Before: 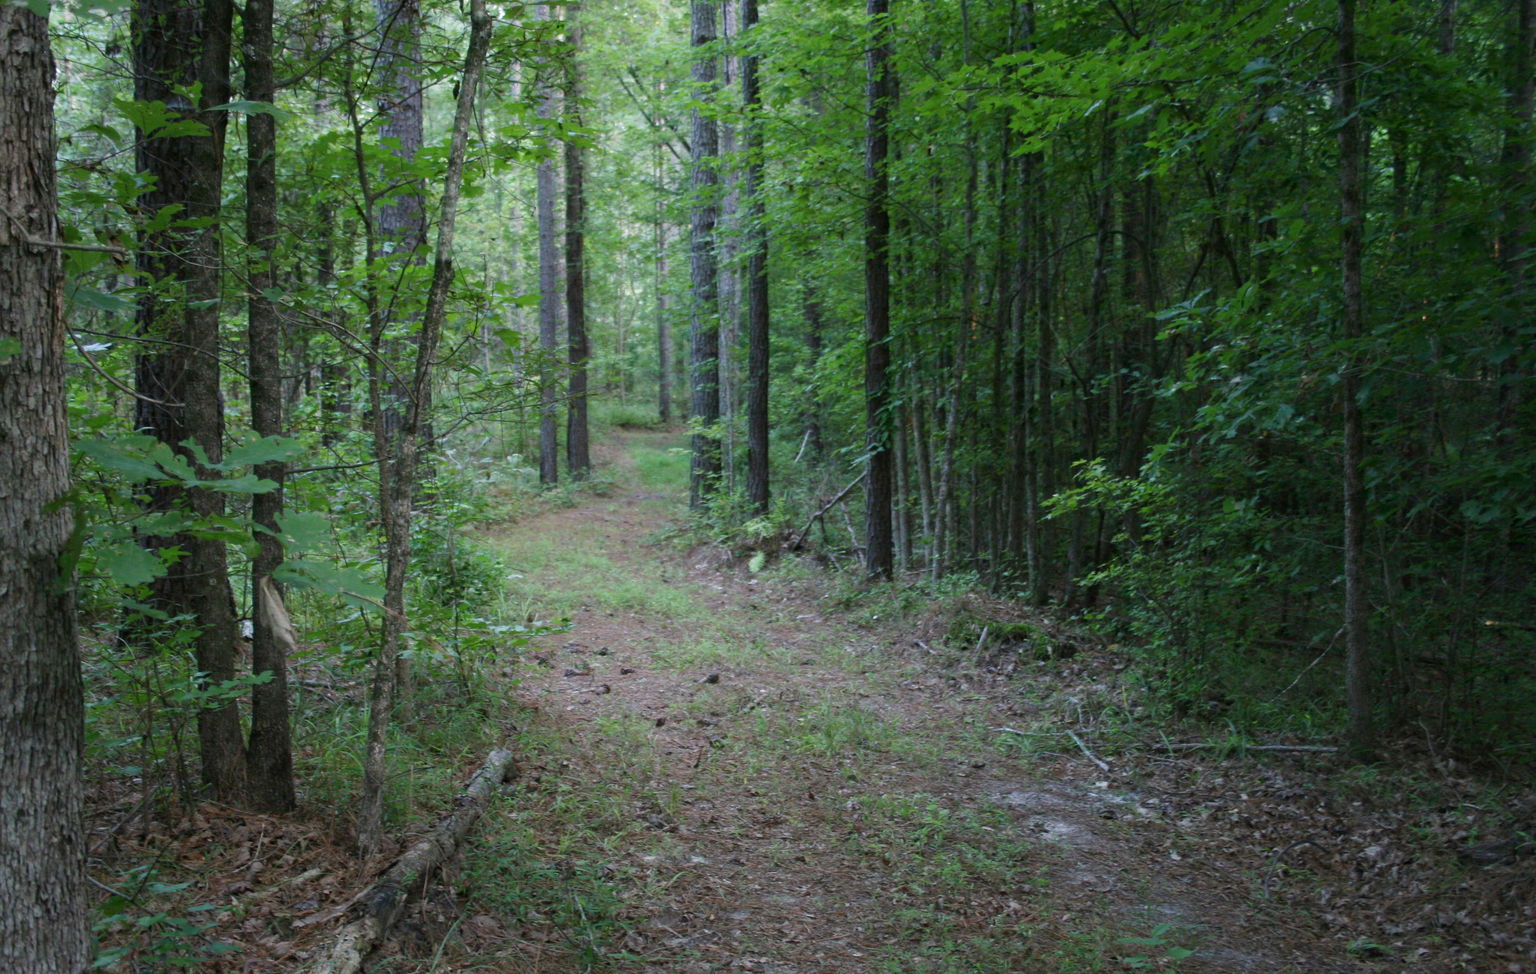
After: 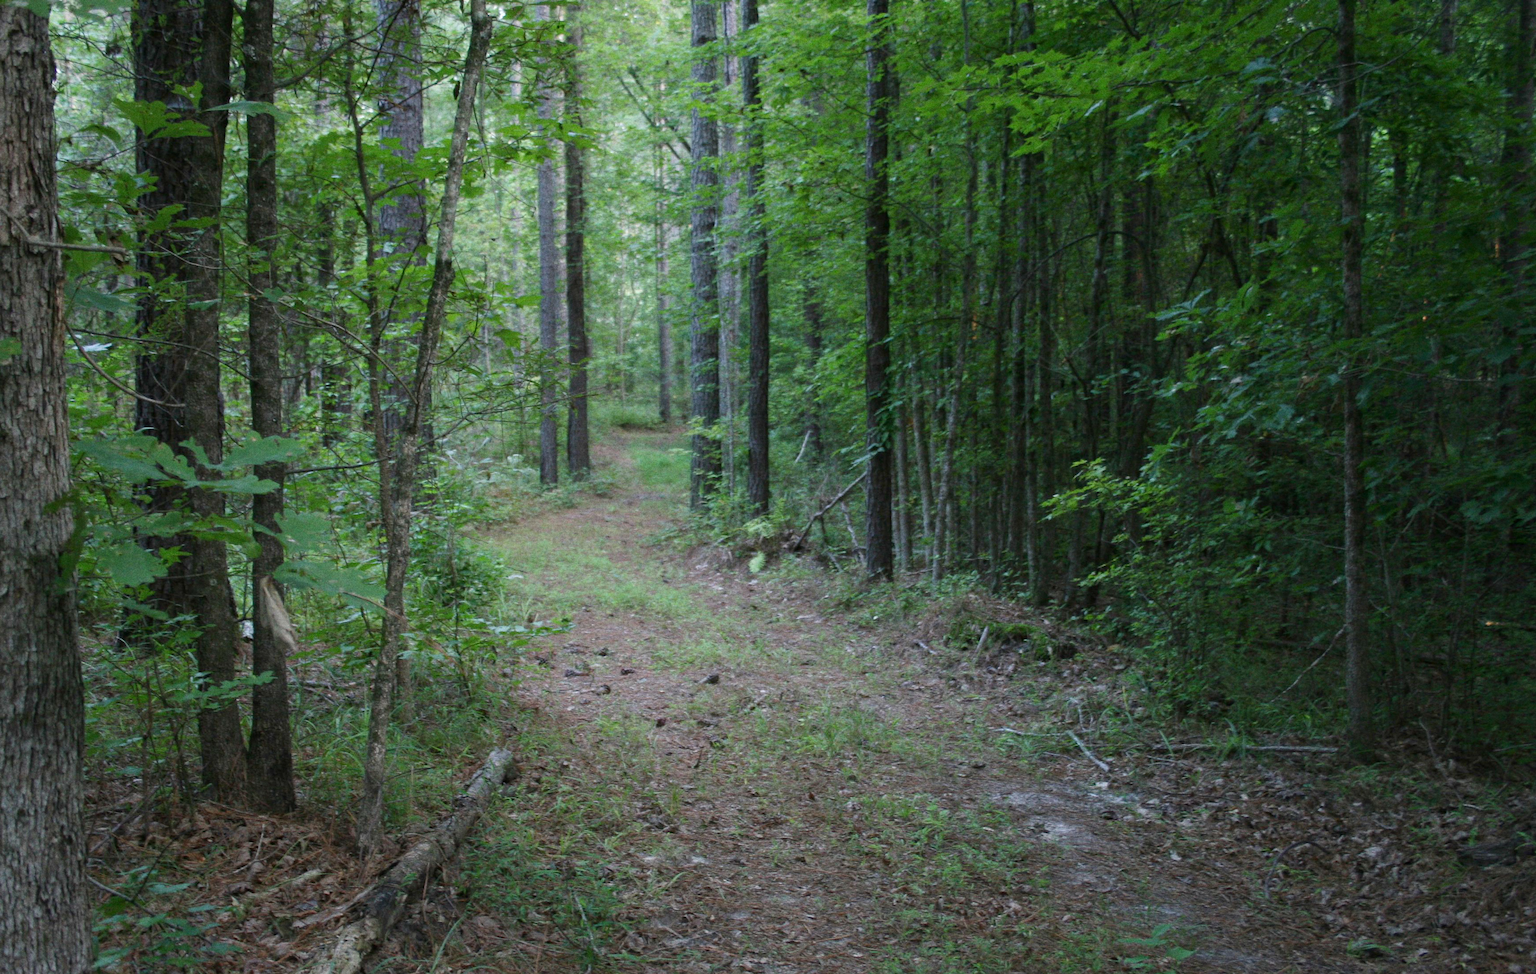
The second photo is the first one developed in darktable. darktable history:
grain: on, module defaults
rotate and perspective: automatic cropping off
